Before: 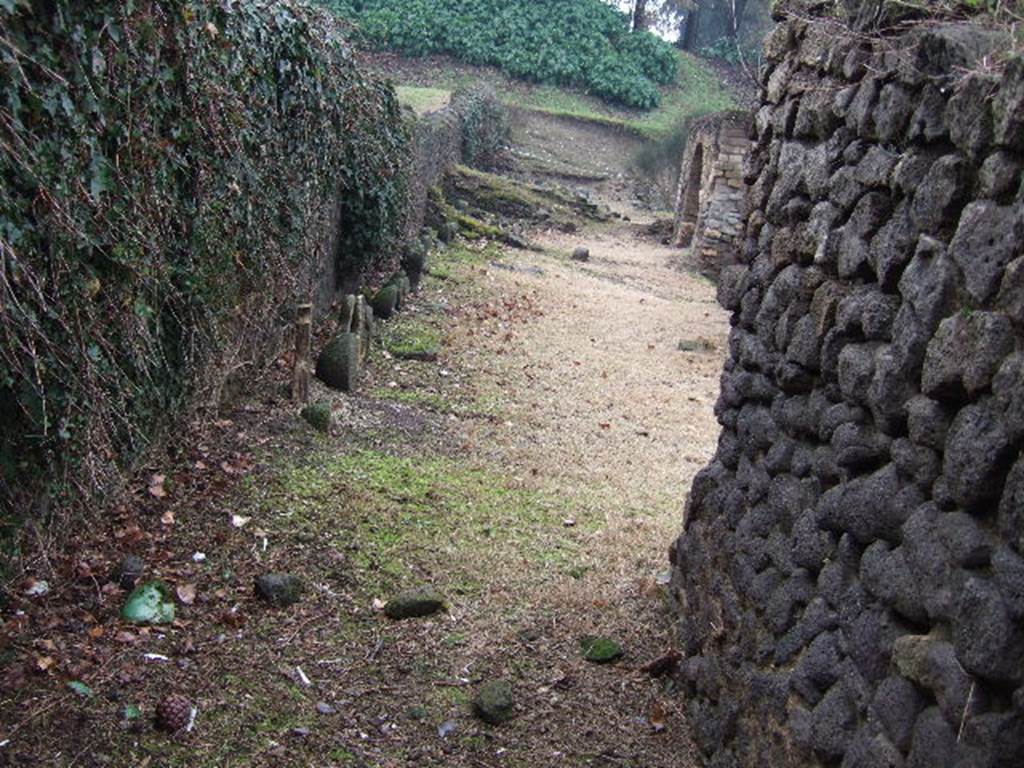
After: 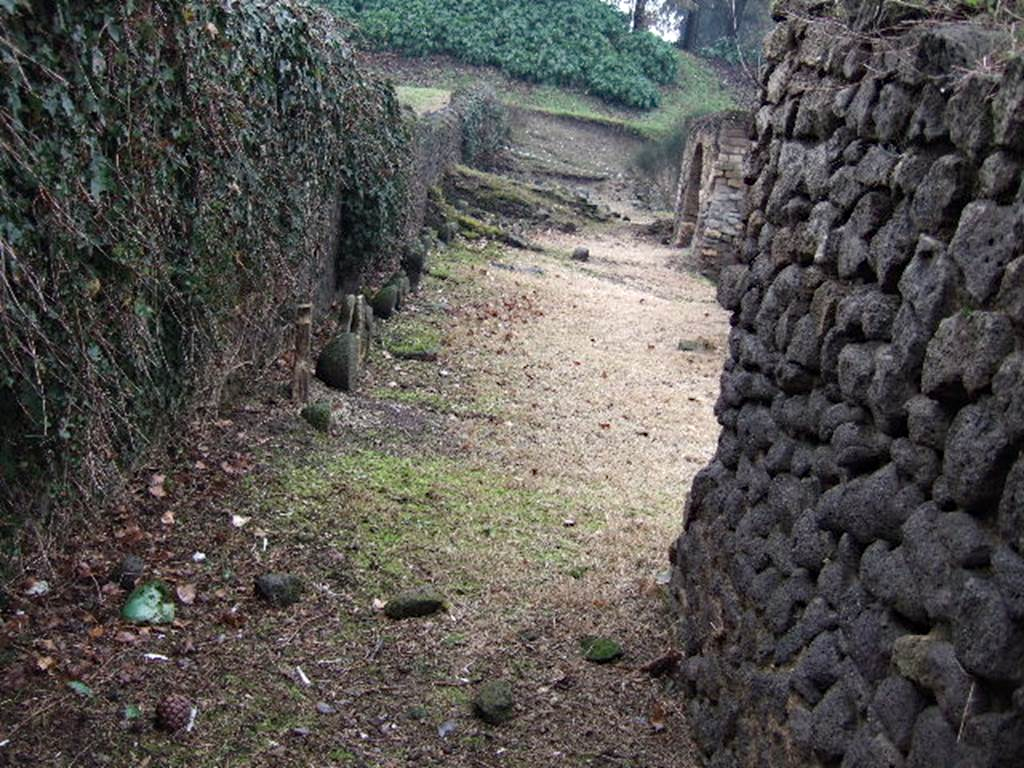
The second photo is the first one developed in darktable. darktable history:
exposure: compensate highlight preservation false
haze removal: compatibility mode true, adaptive false
contrast brightness saturation: saturation -0.097
